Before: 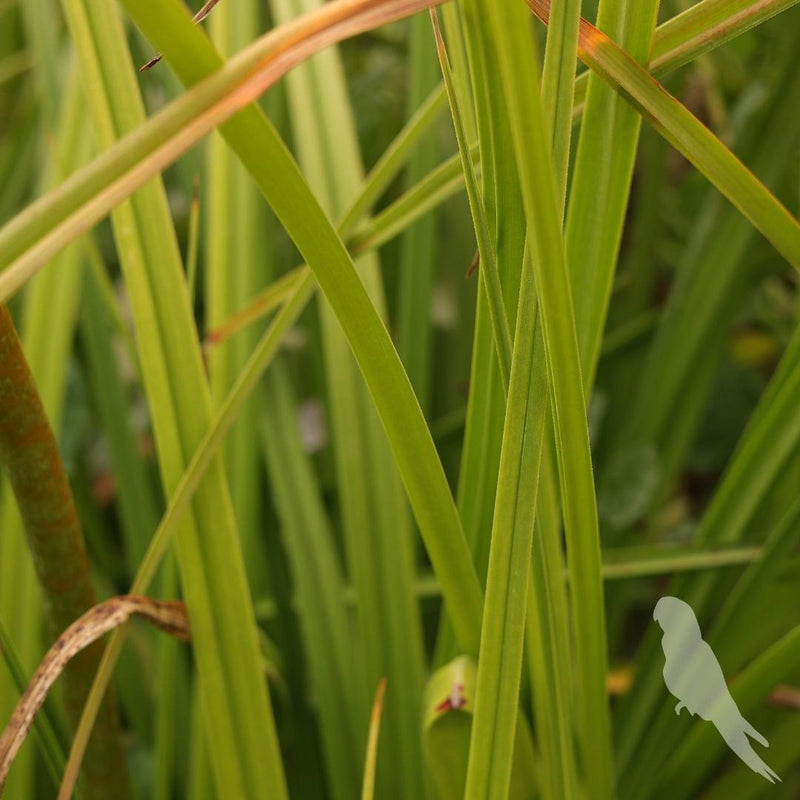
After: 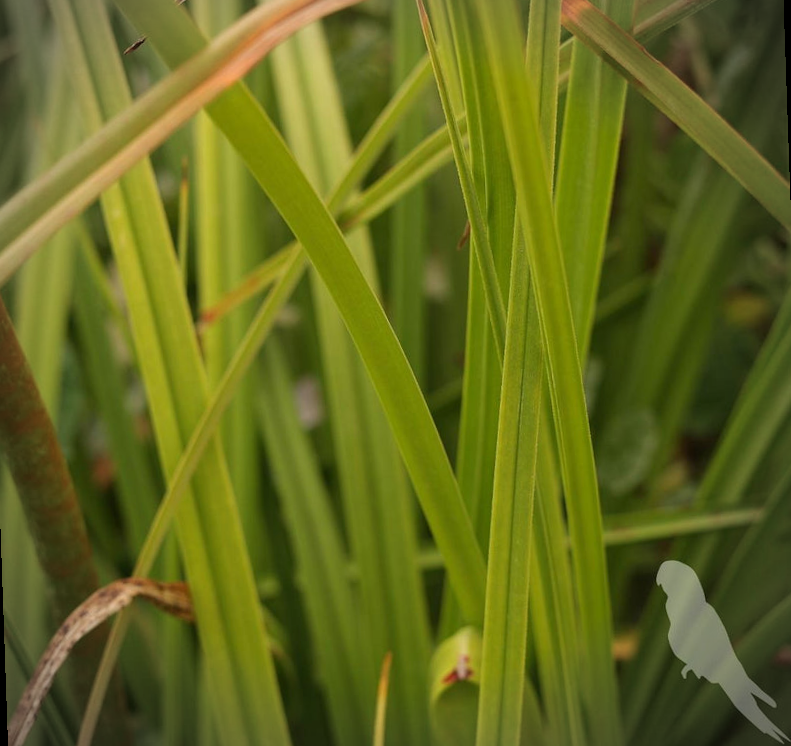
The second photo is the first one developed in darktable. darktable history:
vignetting: unbound false
rotate and perspective: rotation -2°, crop left 0.022, crop right 0.978, crop top 0.049, crop bottom 0.951
